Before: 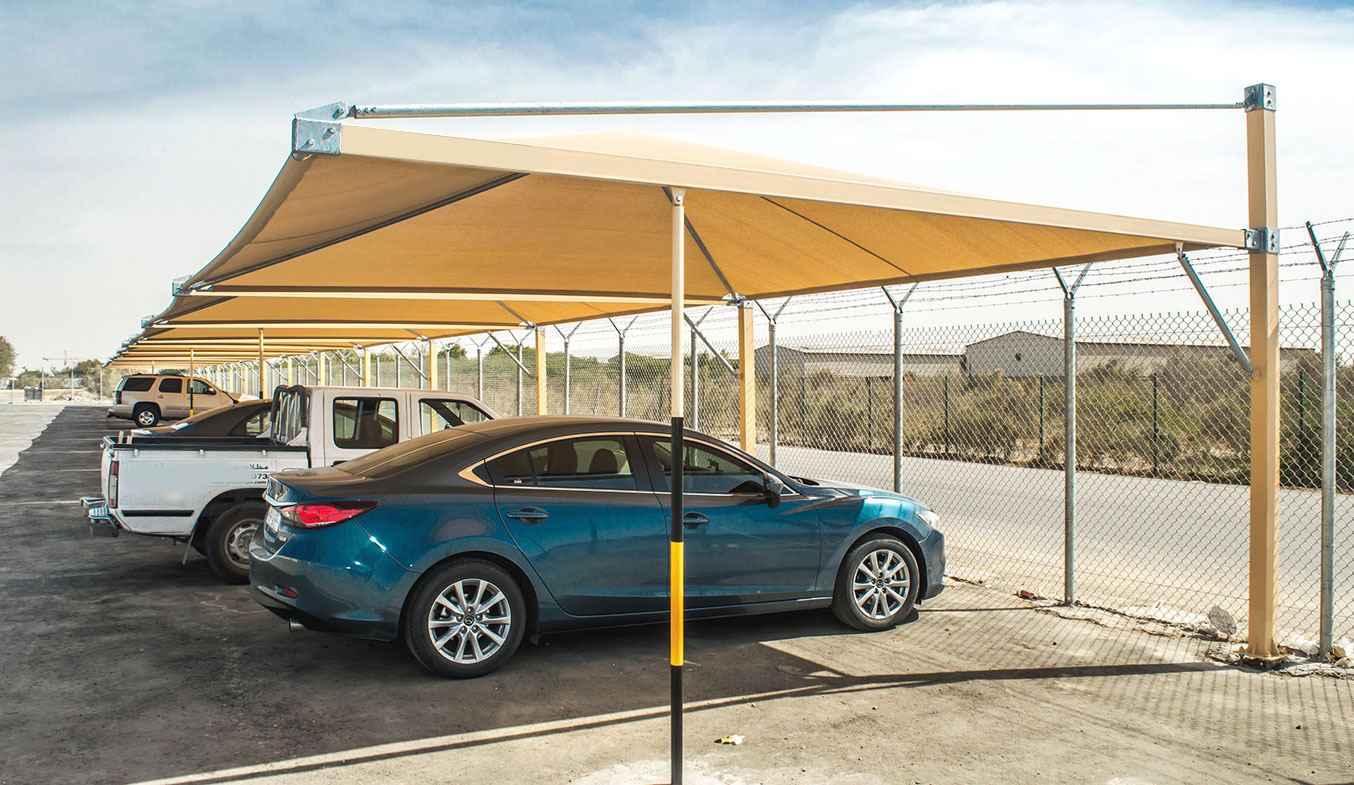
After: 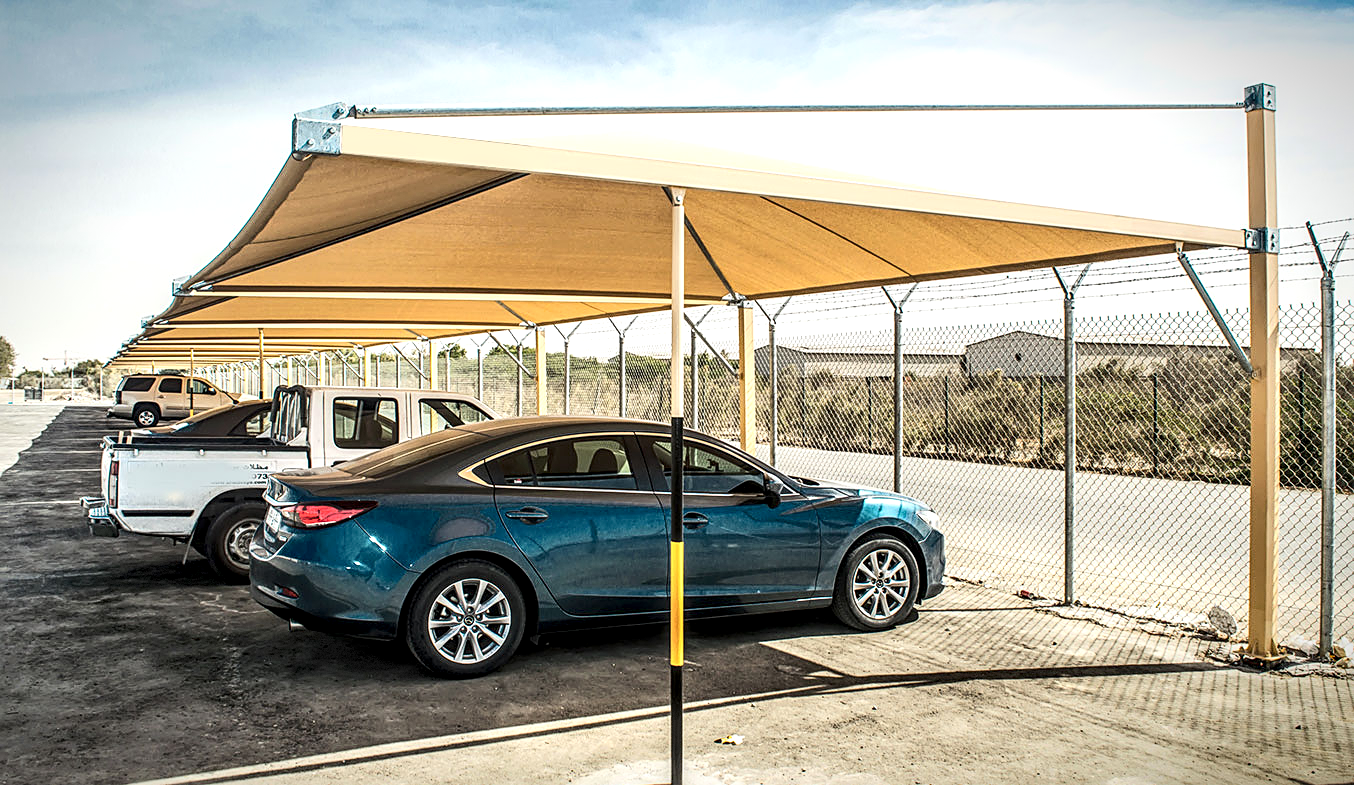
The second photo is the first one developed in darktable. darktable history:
sharpen: on, module defaults
local contrast: highlights 60%, shadows 61%, detail 160%
vignetting: fall-off start 80.48%, fall-off radius 62.35%, saturation 0.364, automatic ratio true, width/height ratio 1.418, dithering 8-bit output
contrast brightness saturation: contrast 0.237, brightness 0.088
